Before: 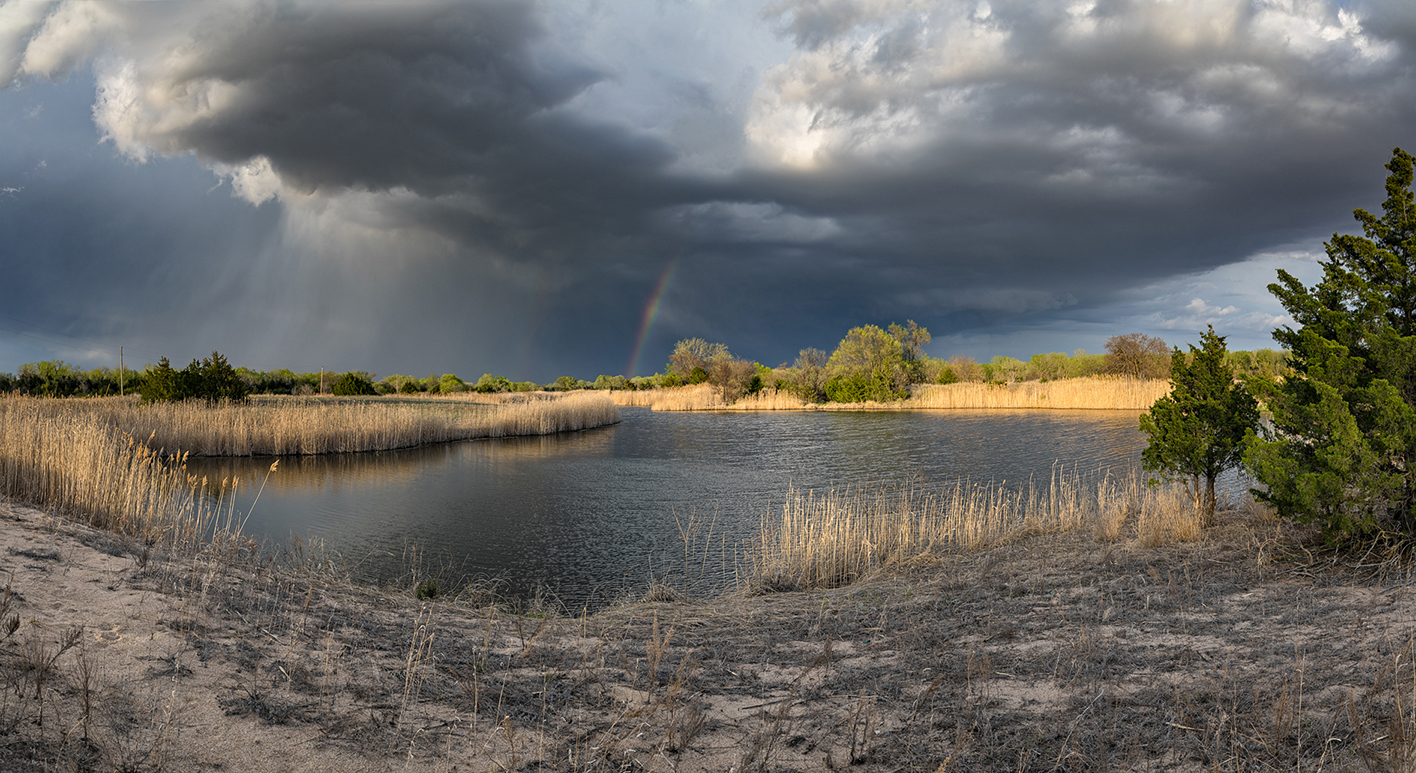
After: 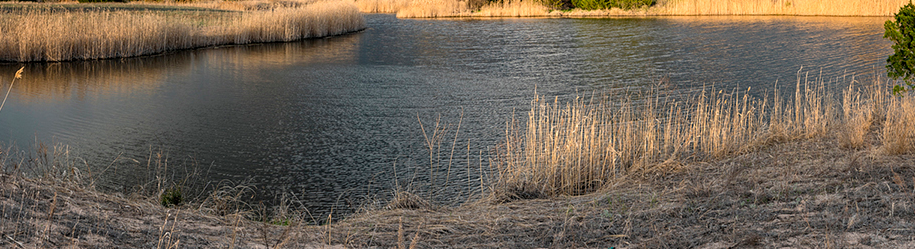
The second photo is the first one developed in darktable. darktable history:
crop: left 18.062%, top 50.94%, right 17.294%, bottom 16.848%
